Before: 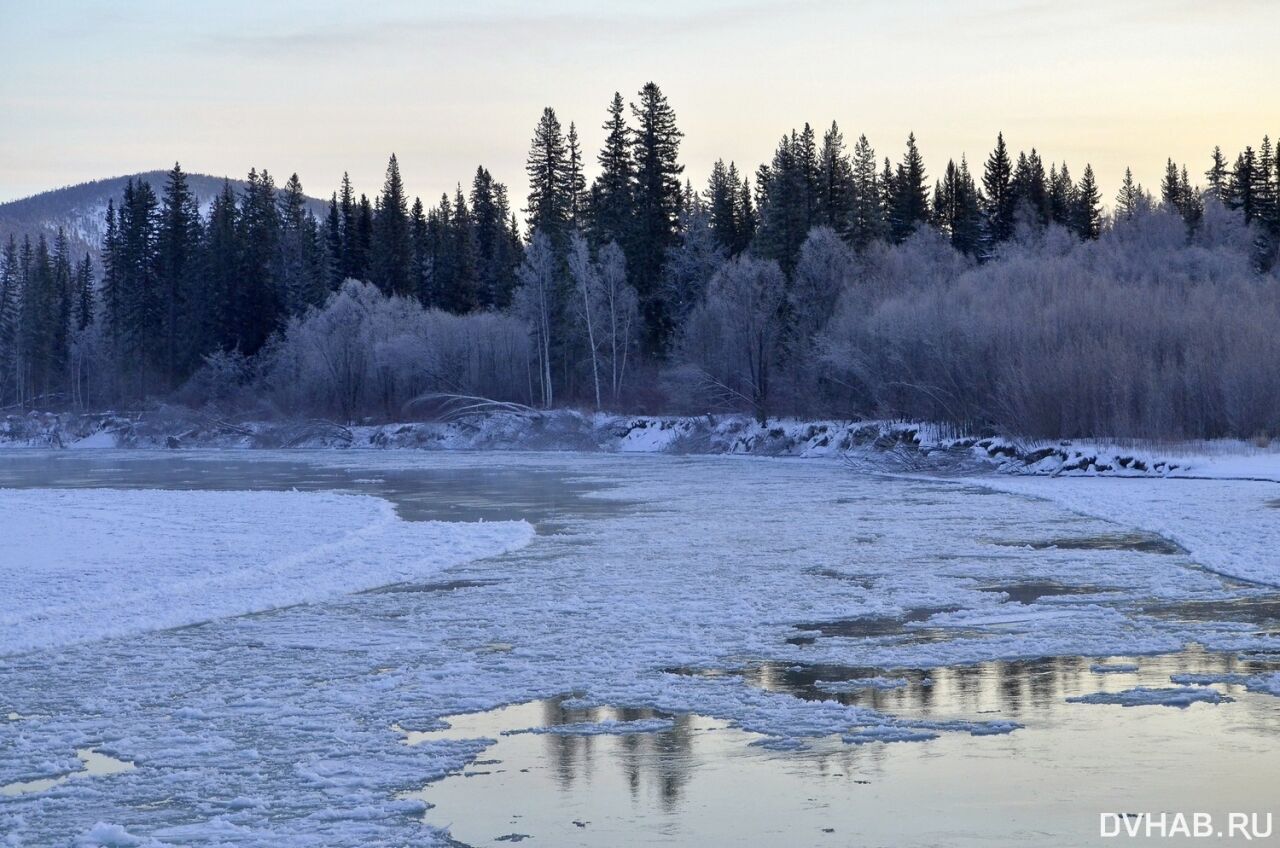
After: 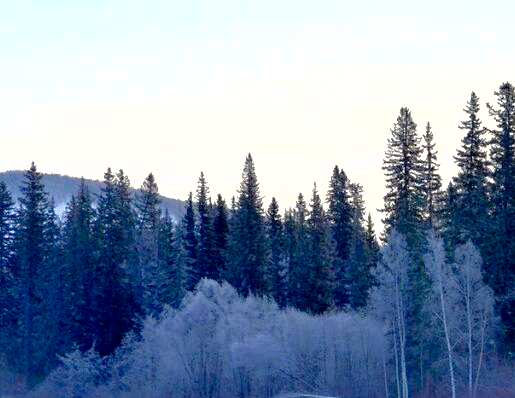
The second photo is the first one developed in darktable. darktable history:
exposure: black level correction 0.001, exposure 0.677 EV, compensate highlight preservation false
shadows and highlights: highlights color adjustment 0.301%
crop and rotate: left 11.254%, top 0.073%, right 48.443%, bottom 52.94%
base curve: preserve colors none
